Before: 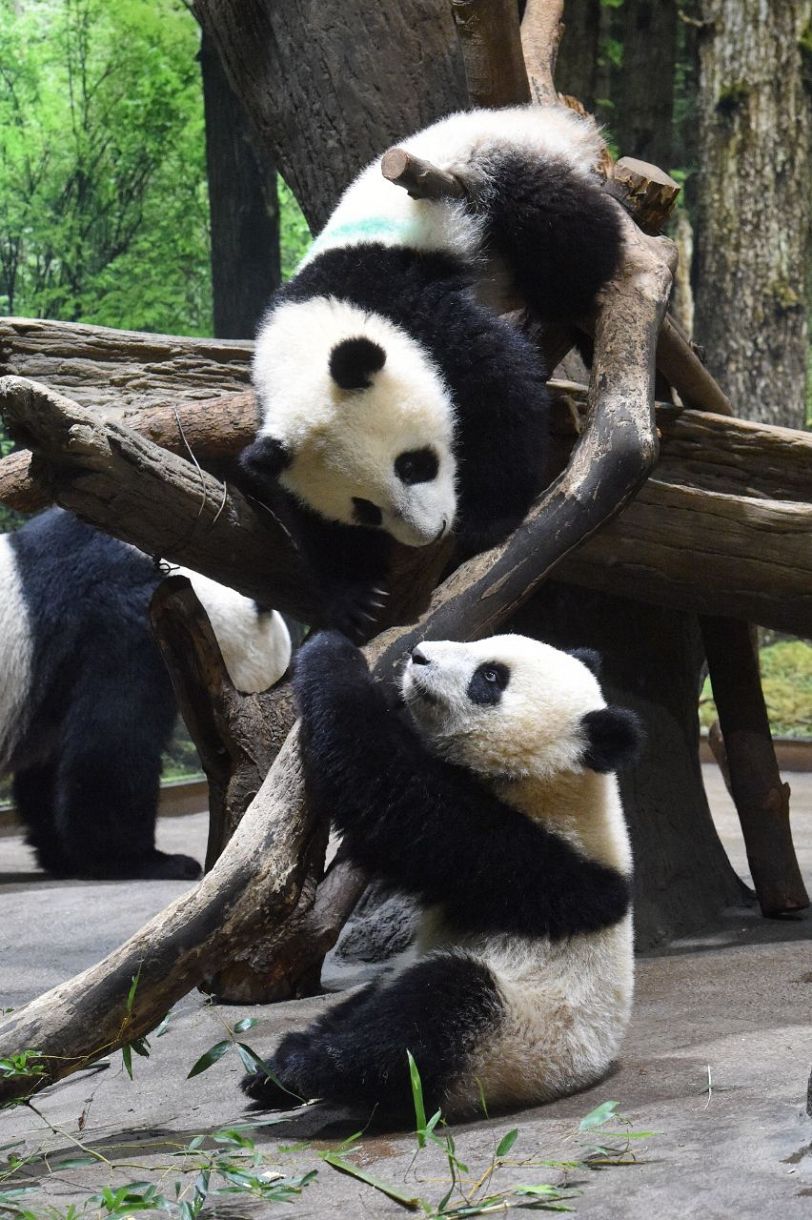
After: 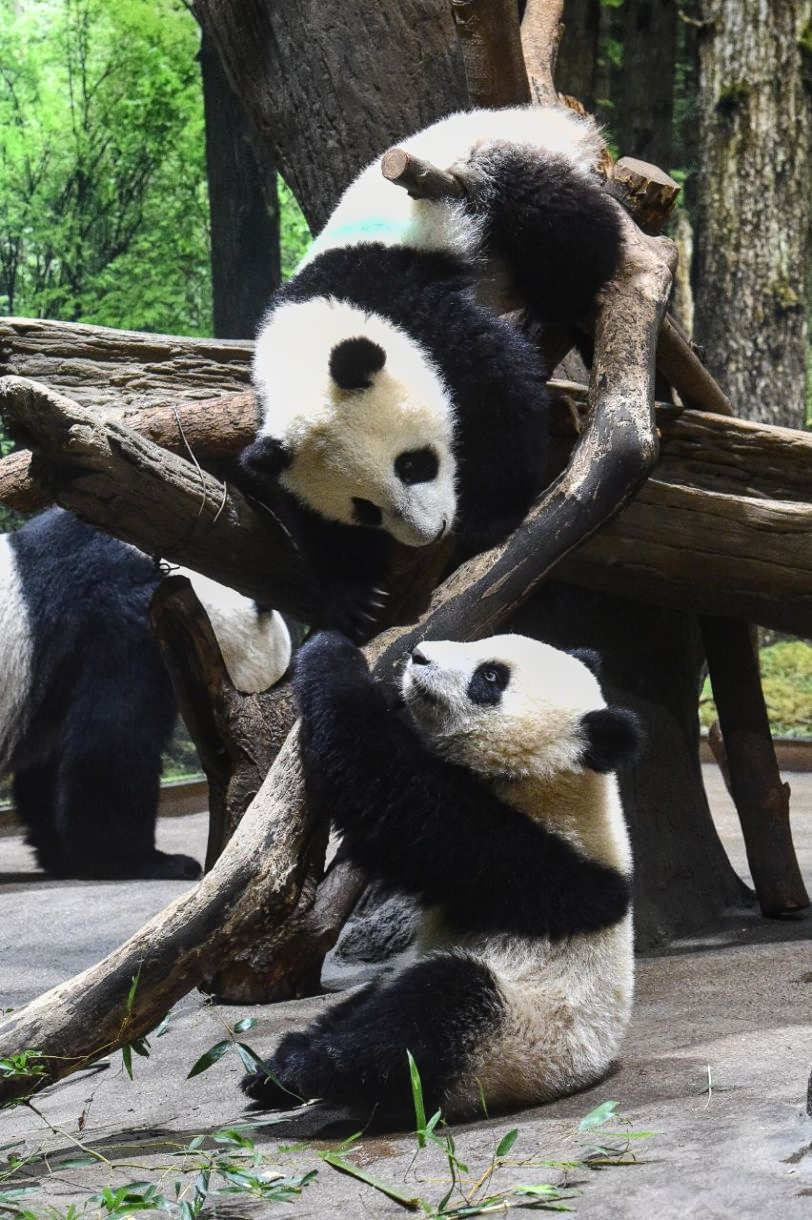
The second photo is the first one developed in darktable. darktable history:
local contrast: detail 109%
tone equalizer: -8 EV -0.42 EV, -7 EV -0.361 EV, -6 EV -0.343 EV, -5 EV -0.185 EV, -3 EV 0.225 EV, -2 EV 0.326 EV, -1 EV 0.368 EV, +0 EV 0.421 EV, edges refinement/feathering 500, mask exposure compensation -1.57 EV, preserve details no
shadows and highlights: shadows -23.02, highlights 44.6, soften with gaussian
exposure: black level correction 0.002, compensate highlight preservation false
